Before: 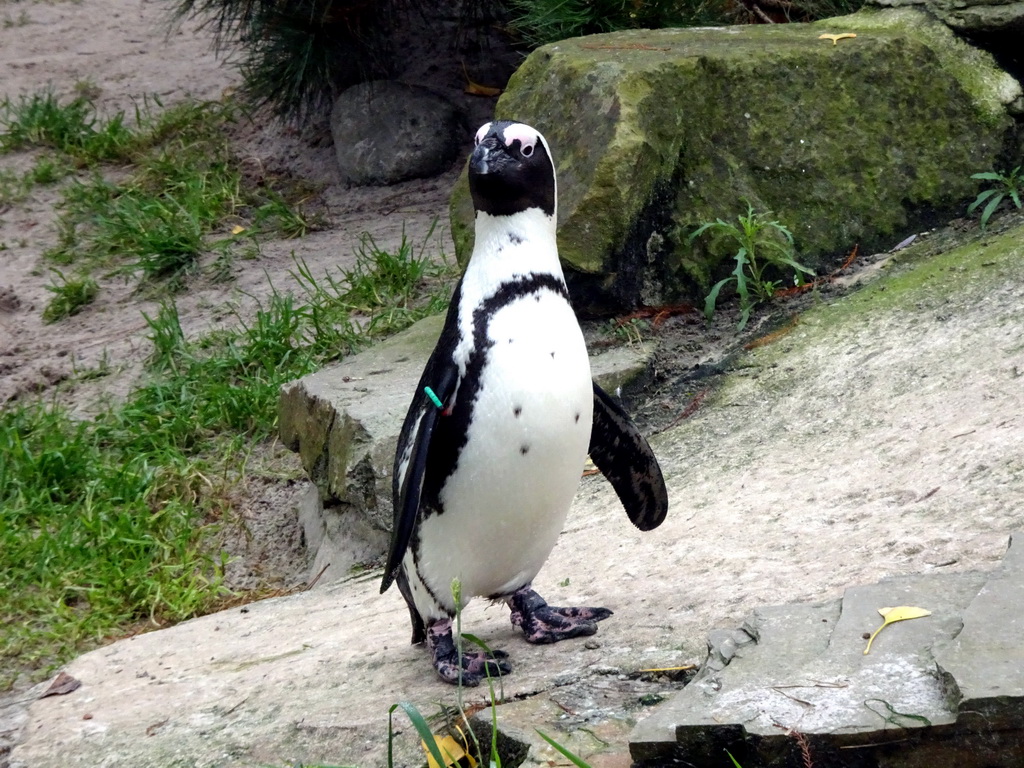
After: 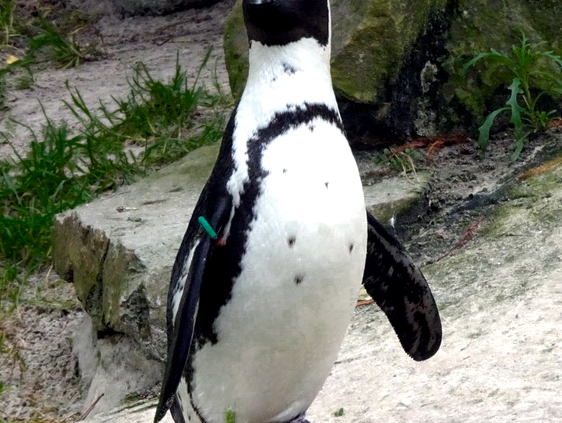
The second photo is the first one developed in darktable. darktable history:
crop and rotate: left 22.08%, top 22.168%, right 23.023%, bottom 22.725%
exposure: black level correction 0, compensate exposure bias true, compensate highlight preservation false
color zones: curves: ch0 [(0.25, 0.5) (0.347, 0.092) (0.75, 0.5)]; ch1 [(0.25, 0.5) (0.33, 0.51) (0.75, 0.5)]
local contrast: highlights 107%, shadows 99%, detail 119%, midtone range 0.2
